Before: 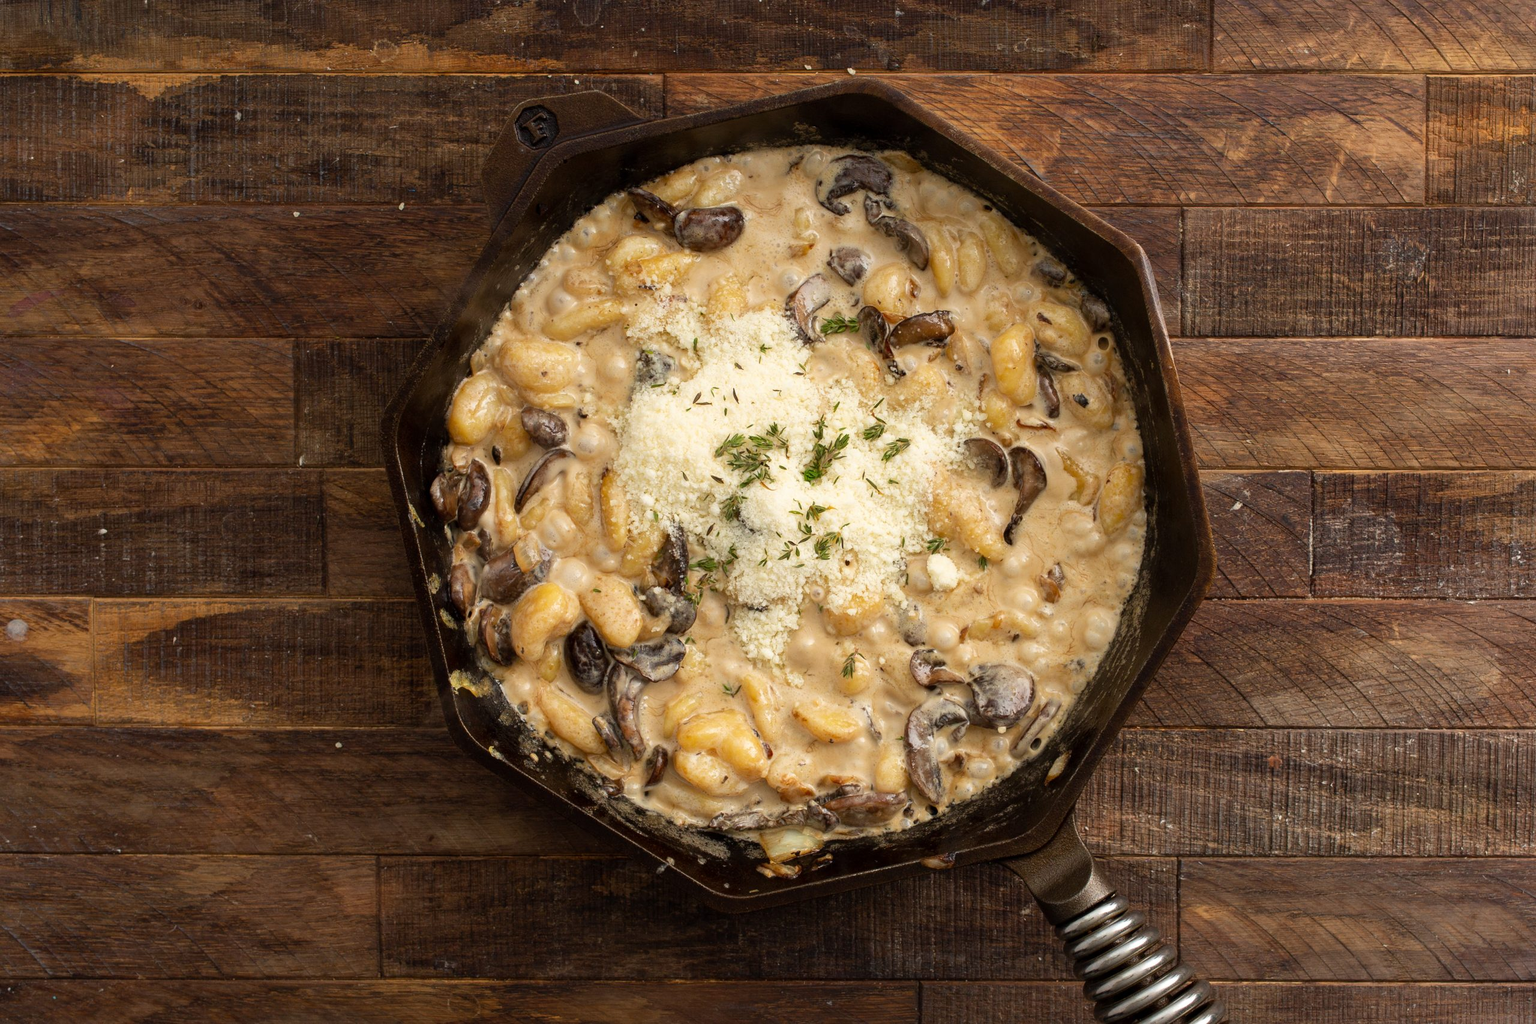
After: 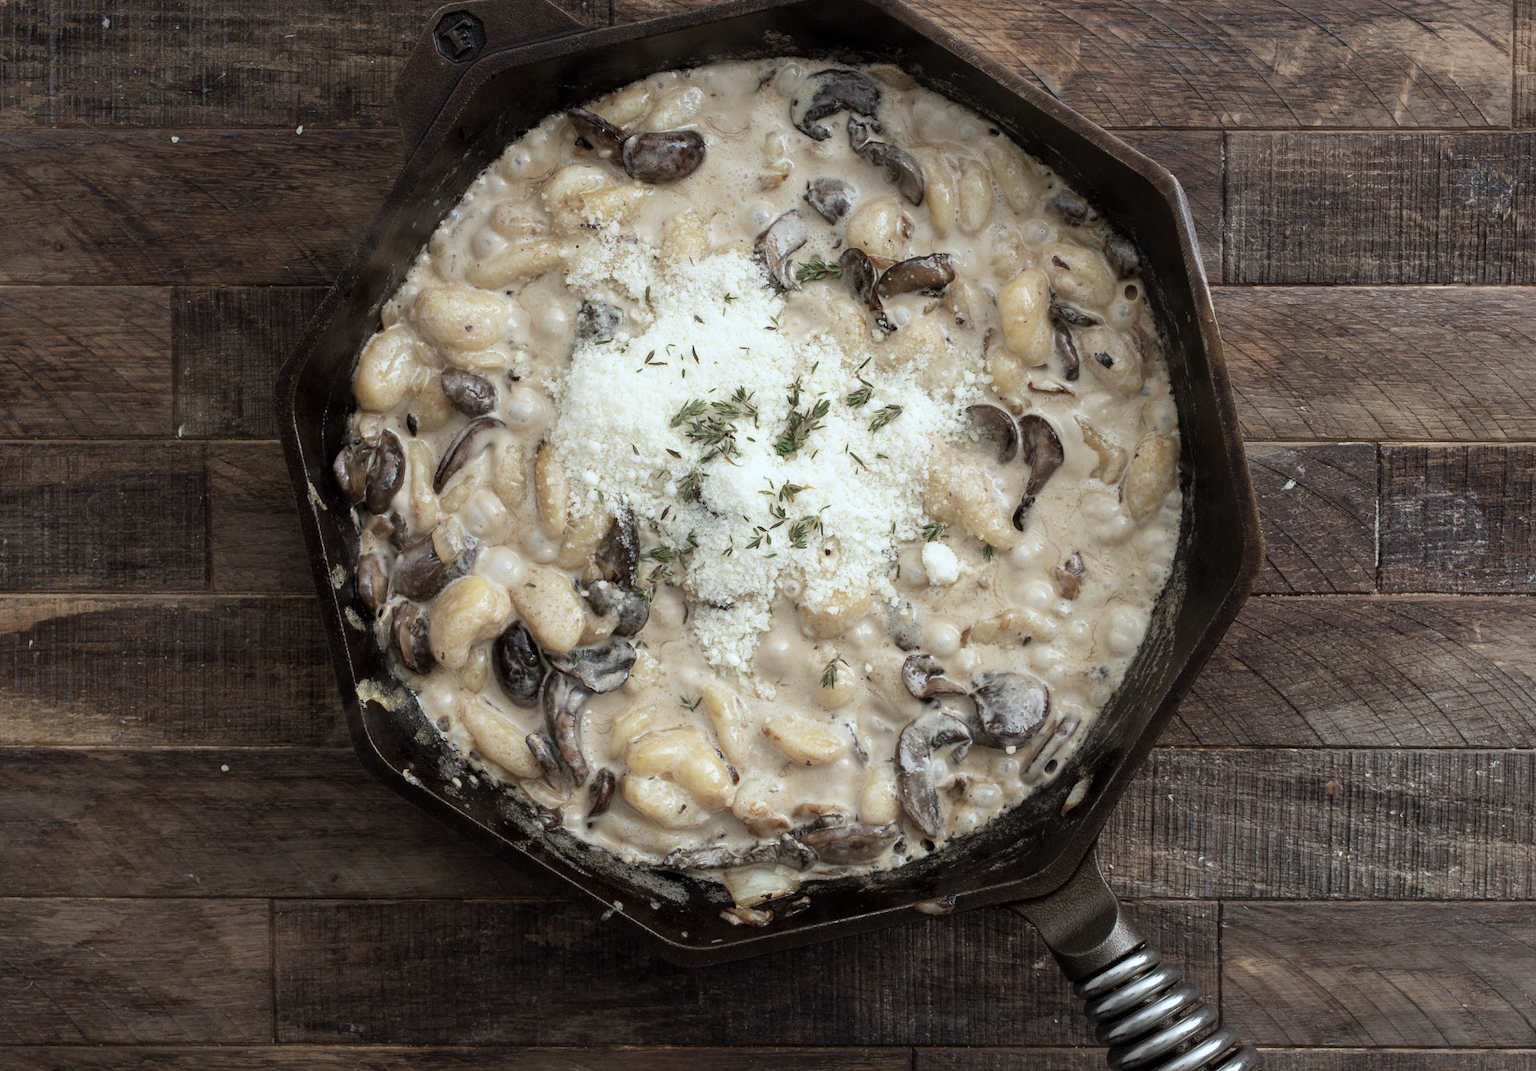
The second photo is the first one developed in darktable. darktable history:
crop and rotate: left 9.688%, top 9.494%, right 5.867%, bottom 2.08%
color calibration: x 0.383, y 0.371, temperature 3919.56 K
color zones: curves: ch1 [(0, 0.292) (0.001, 0.292) (0.2, 0.264) (0.4, 0.248) (0.6, 0.248) (0.8, 0.264) (0.999, 0.292) (1, 0.292)]
